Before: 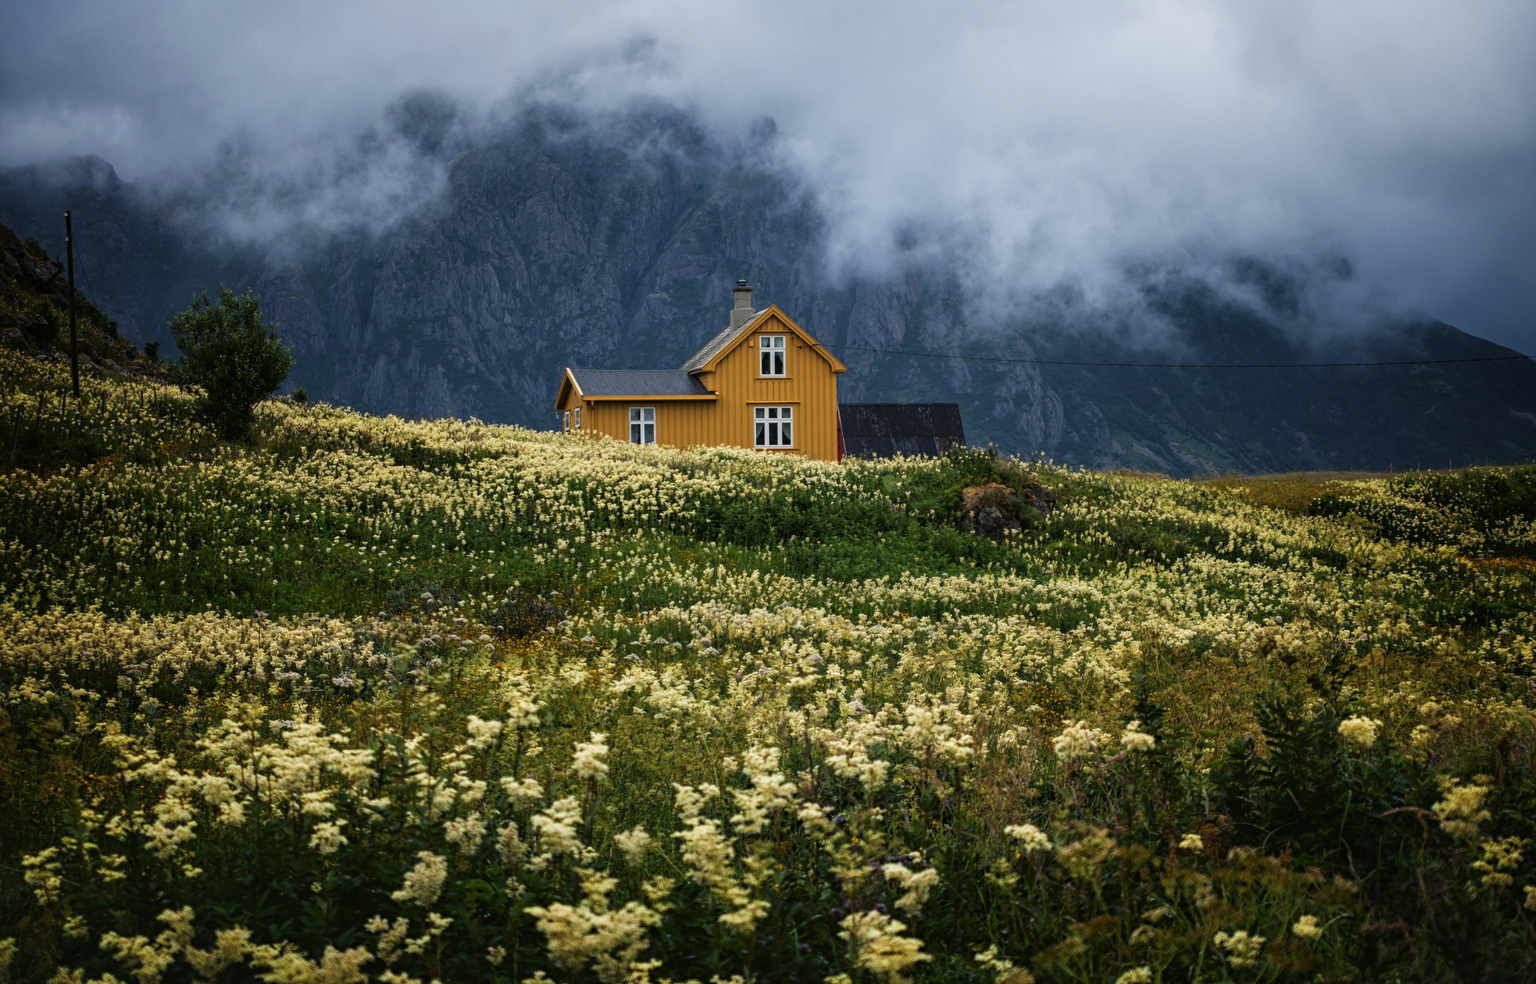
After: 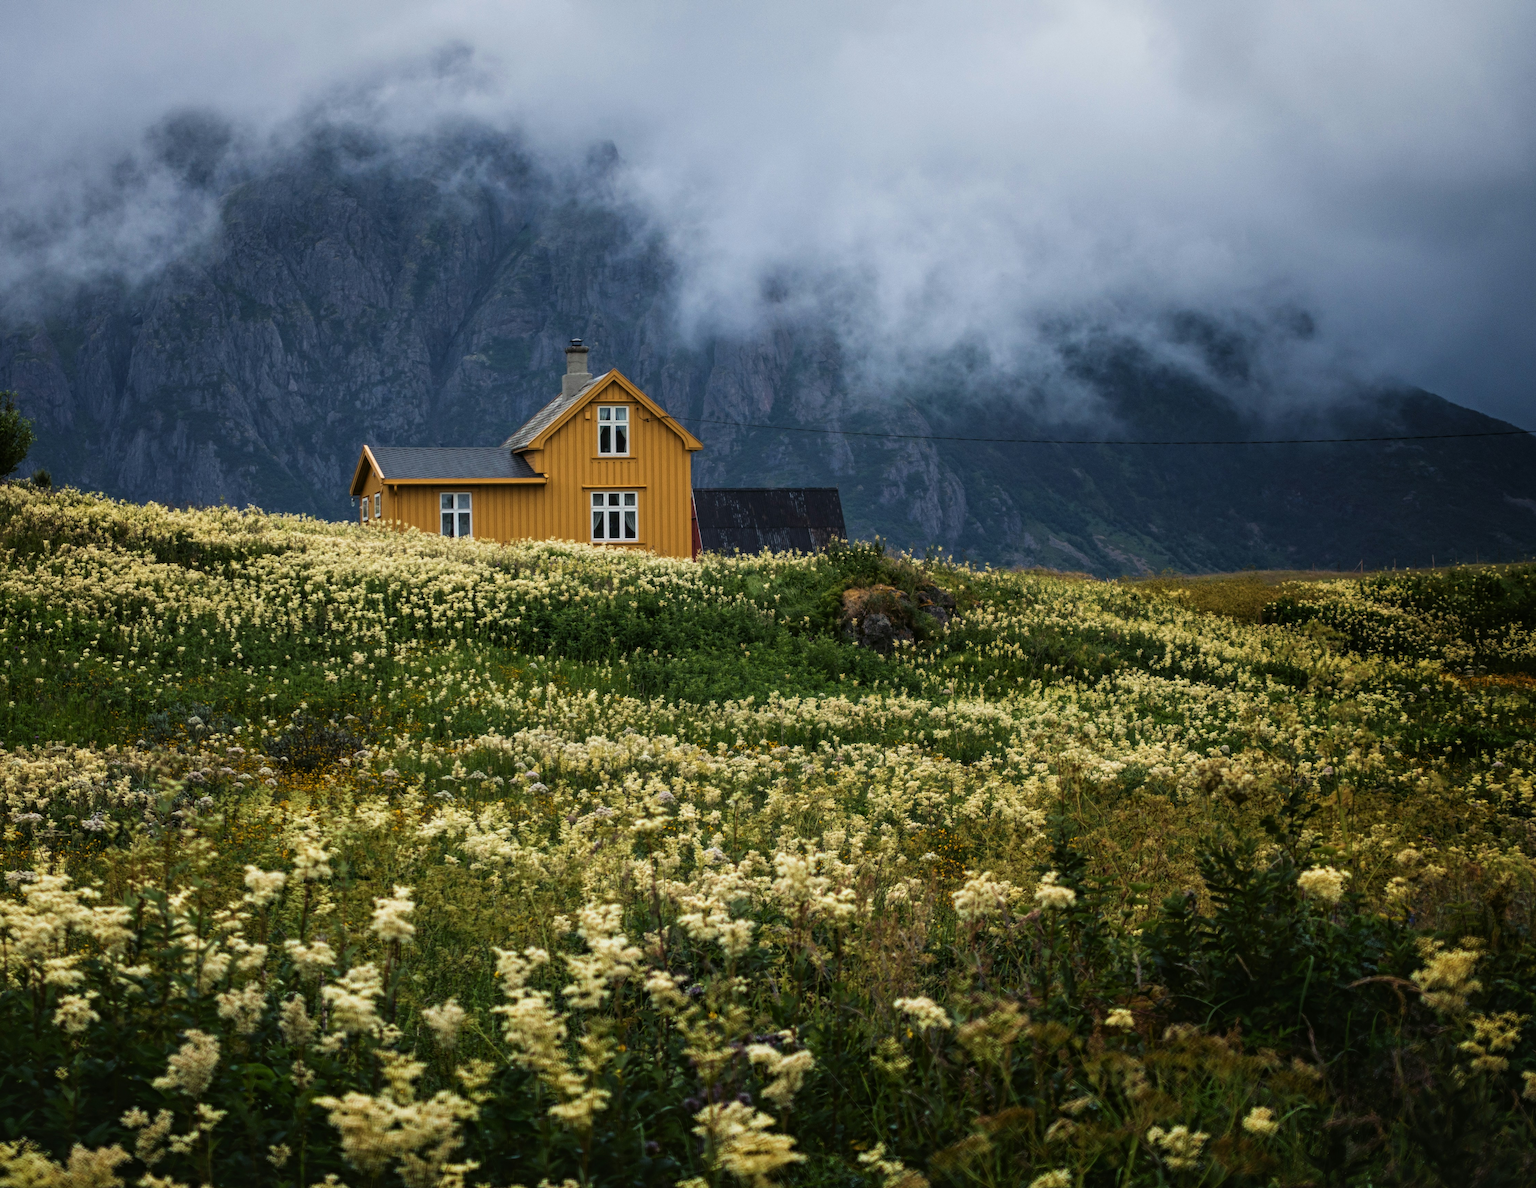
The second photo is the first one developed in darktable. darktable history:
crop: left 17.313%, bottom 0.037%
